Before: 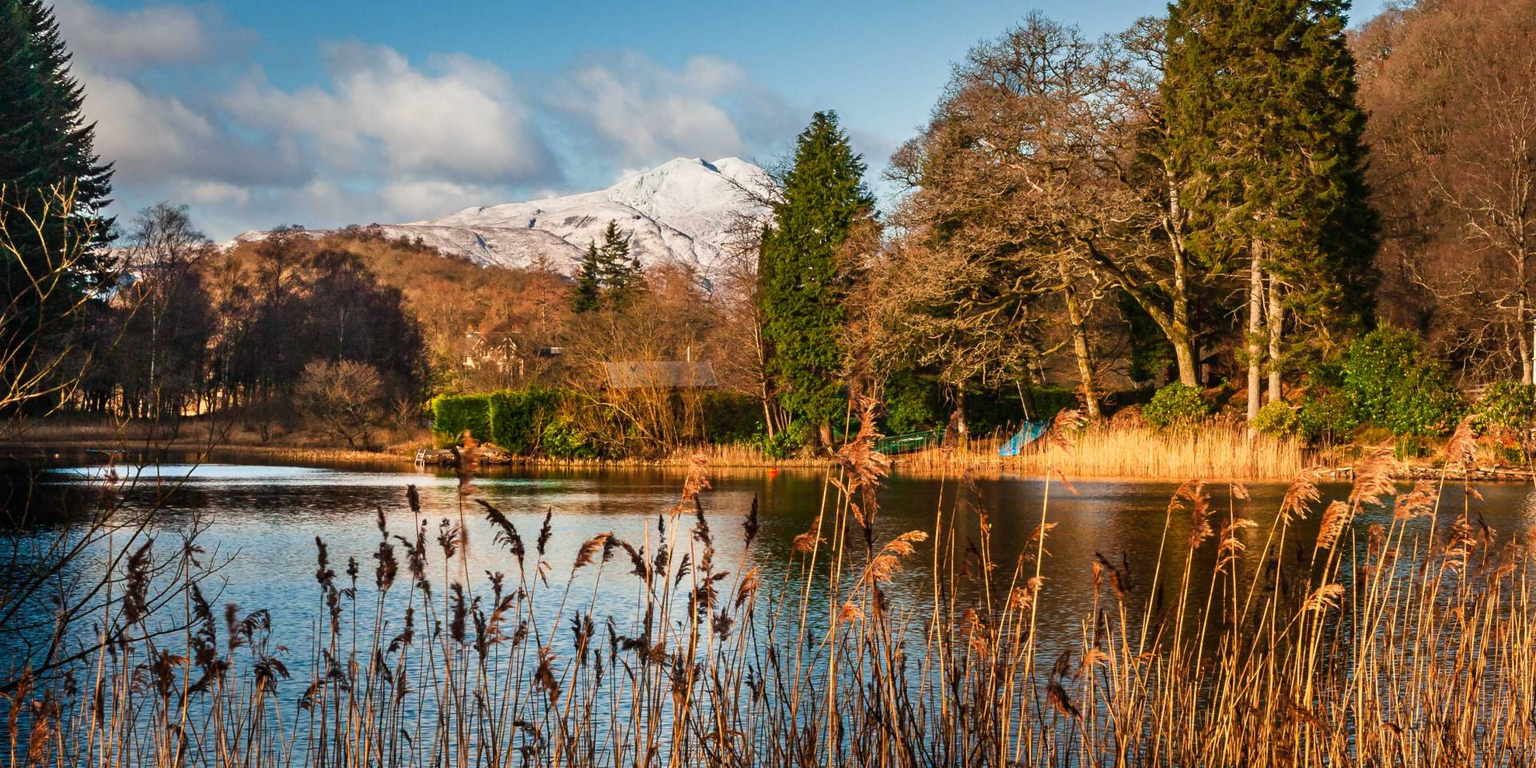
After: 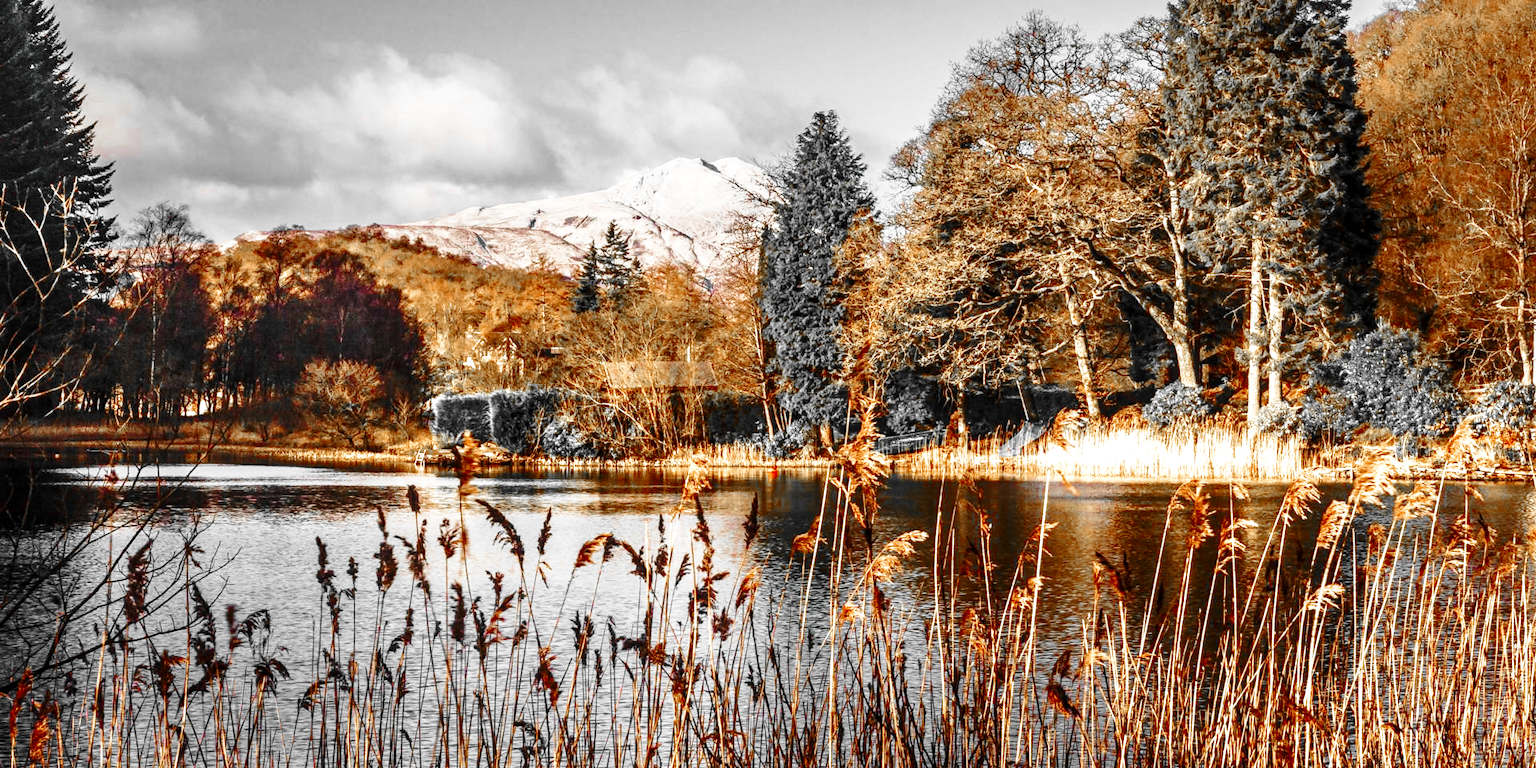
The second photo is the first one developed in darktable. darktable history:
local contrast: on, module defaults
base curve: curves: ch0 [(0, 0) (0.028, 0.03) (0.121, 0.232) (0.46, 0.748) (0.859, 0.968) (1, 1)], preserve colors none
color balance rgb: linear chroma grading › global chroma 13.3%, global vibrance 41.49%
color zones: curves: ch0 [(0, 0.497) (0.096, 0.361) (0.221, 0.538) (0.429, 0.5) (0.571, 0.5) (0.714, 0.5) (0.857, 0.5) (1, 0.497)]; ch1 [(0, 0.5) (0.143, 0.5) (0.257, -0.002) (0.429, 0.04) (0.571, -0.001) (0.714, -0.015) (0.857, 0.024) (1, 0.5)]
